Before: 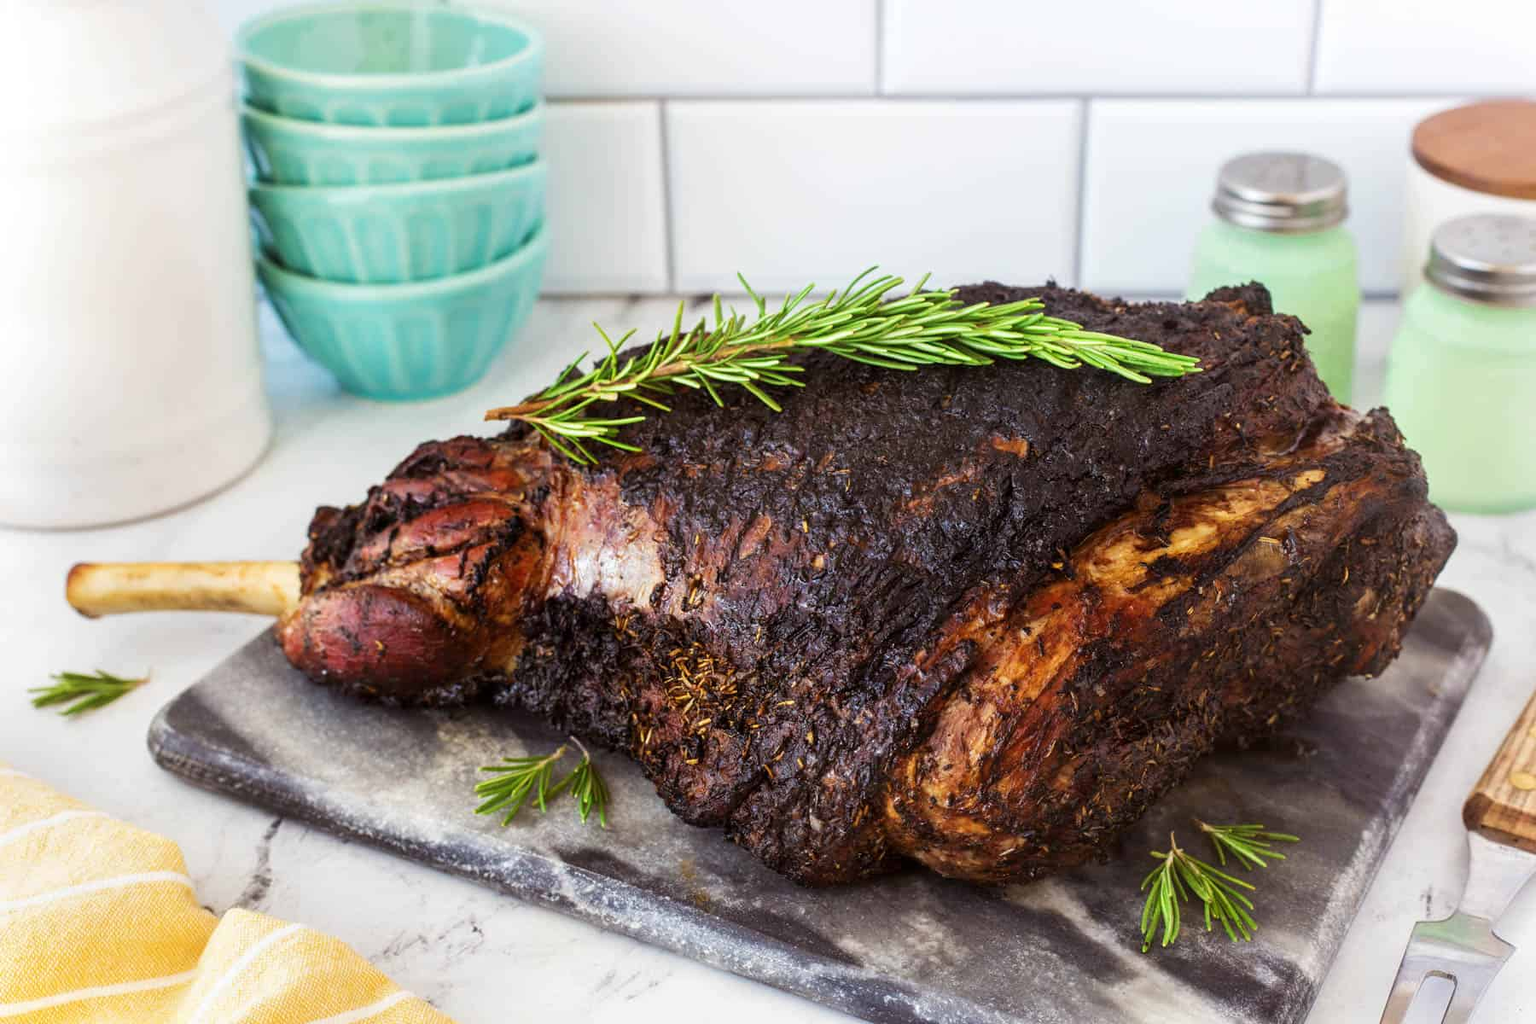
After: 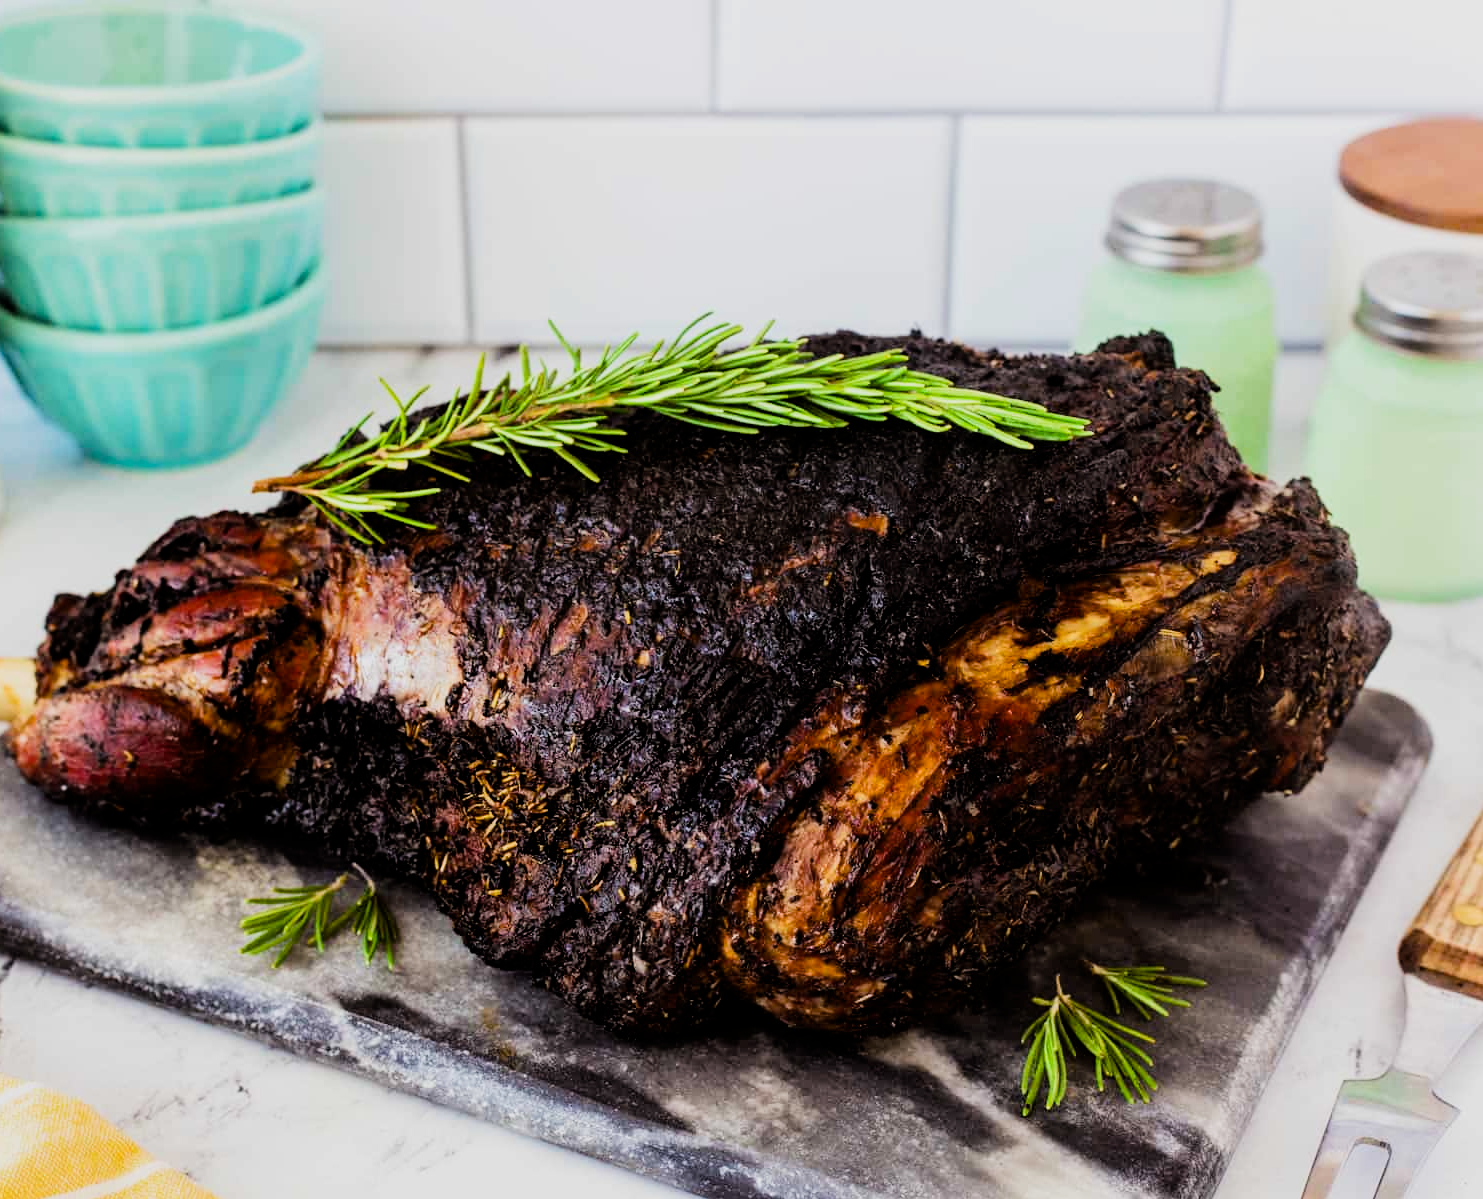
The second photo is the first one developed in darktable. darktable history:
color balance rgb: linear chroma grading › shadows -8%, linear chroma grading › global chroma 10%, perceptual saturation grading › global saturation 2%, perceptual saturation grading › highlights -2%, perceptual saturation grading › mid-tones 4%, perceptual saturation grading › shadows 8%, perceptual brilliance grading › global brilliance 2%, perceptual brilliance grading › highlights -4%, global vibrance 16%, saturation formula JzAzBz (2021)
filmic rgb: black relative exposure -5 EV, hardness 2.88, contrast 1.4, highlights saturation mix -30%
crop: left 17.582%, bottom 0.031%
